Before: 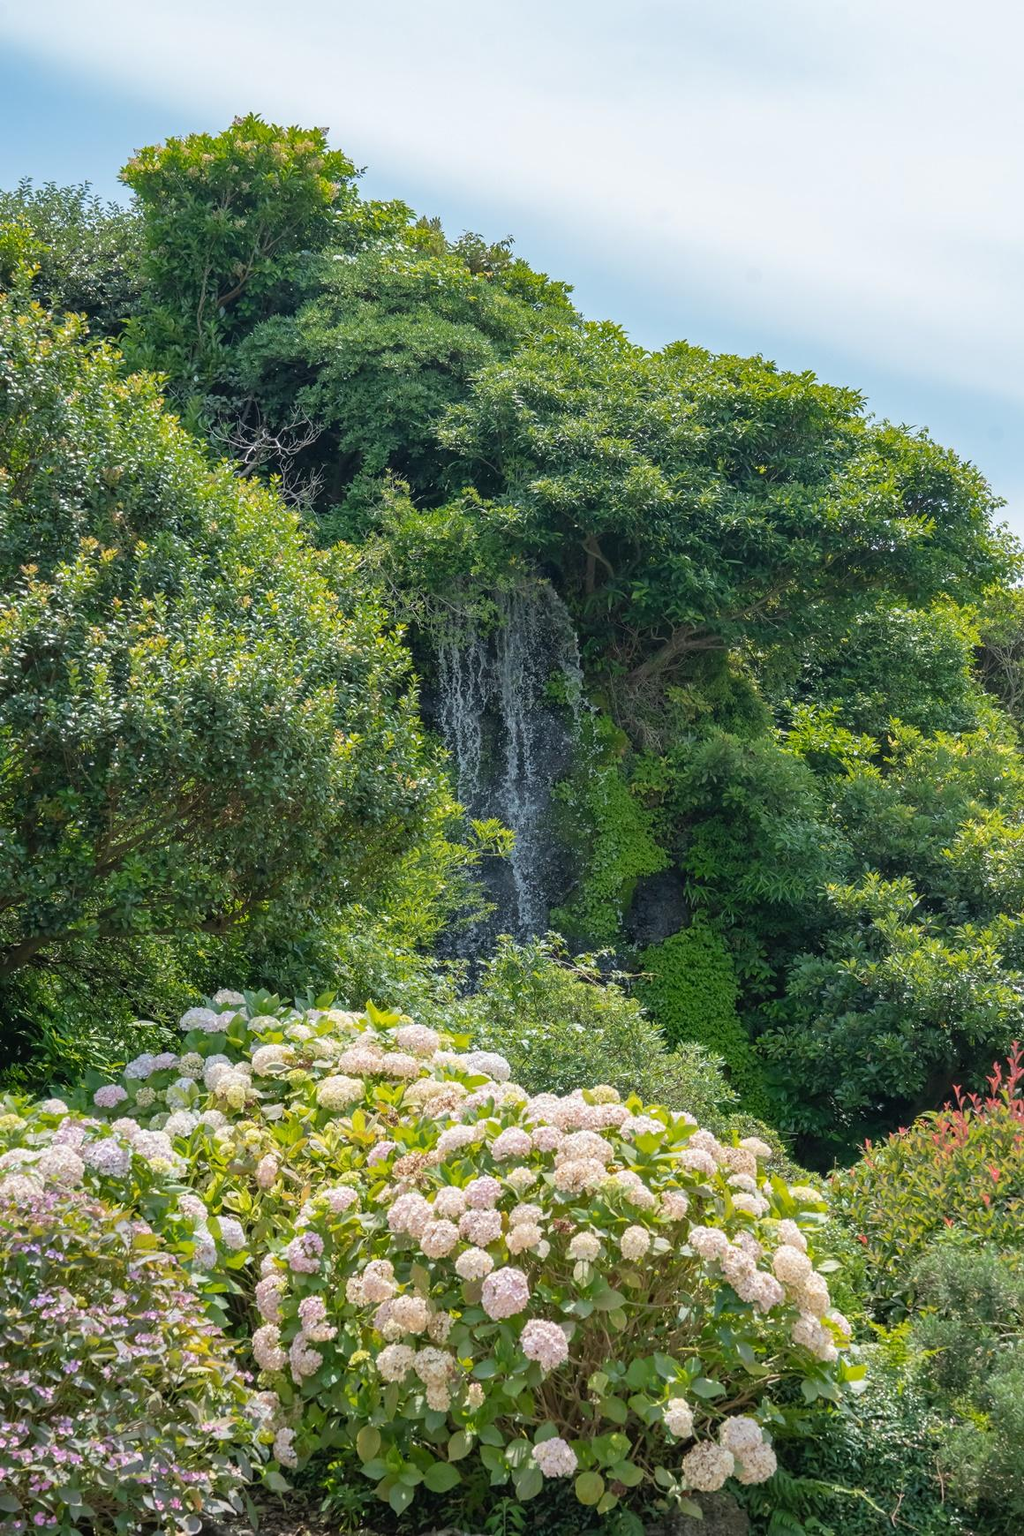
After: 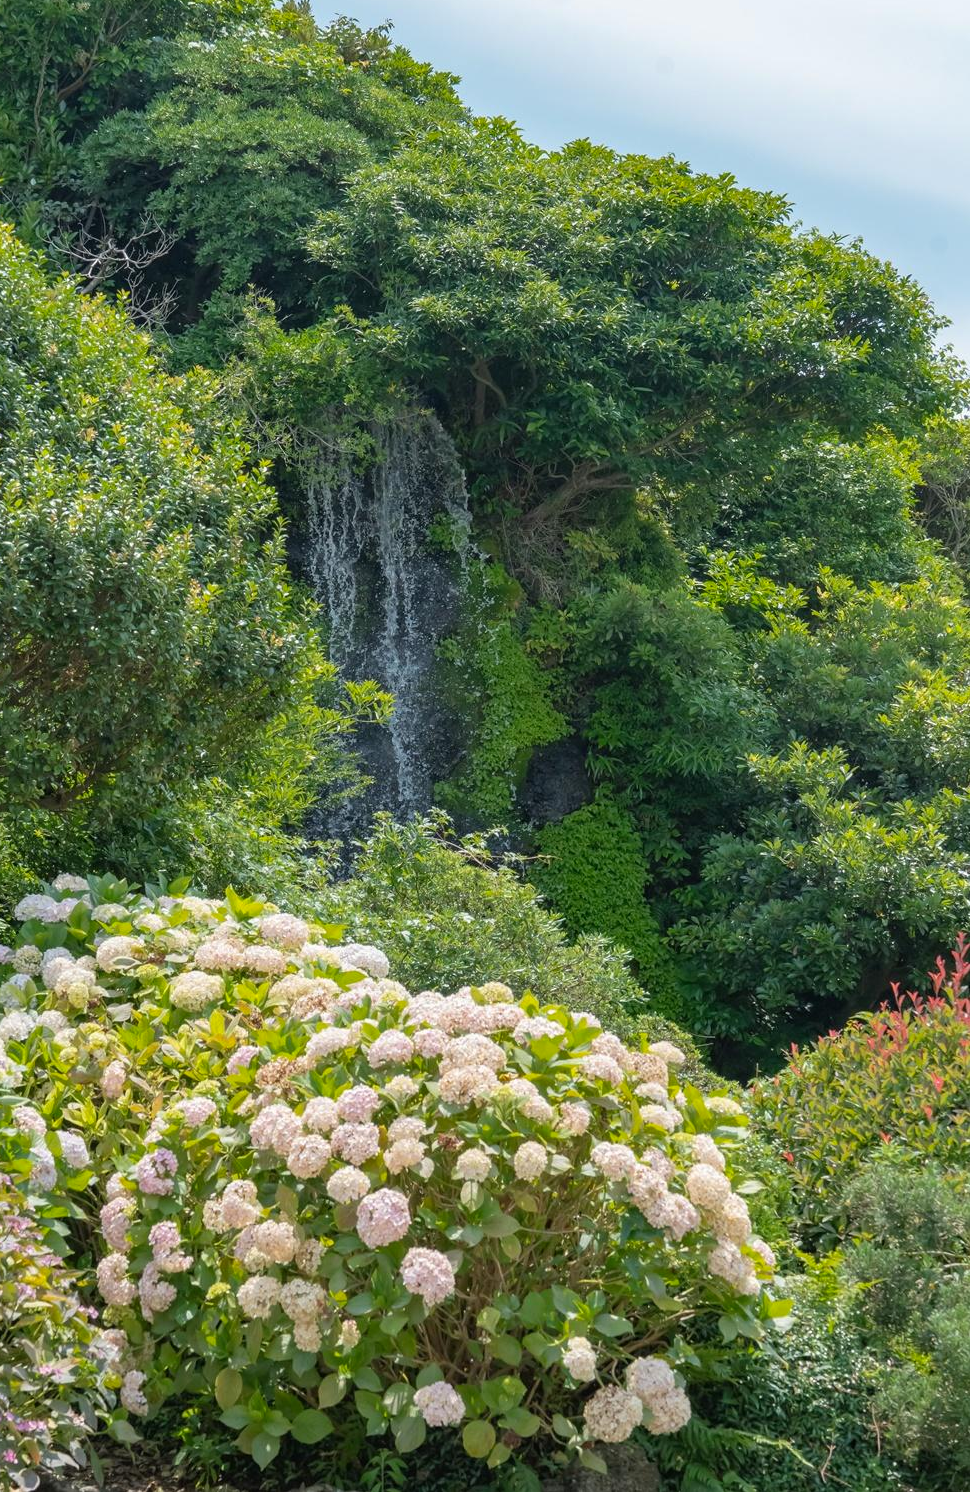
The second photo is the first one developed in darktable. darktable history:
crop: left 16.315%, top 14.246%
vibrance: on, module defaults
